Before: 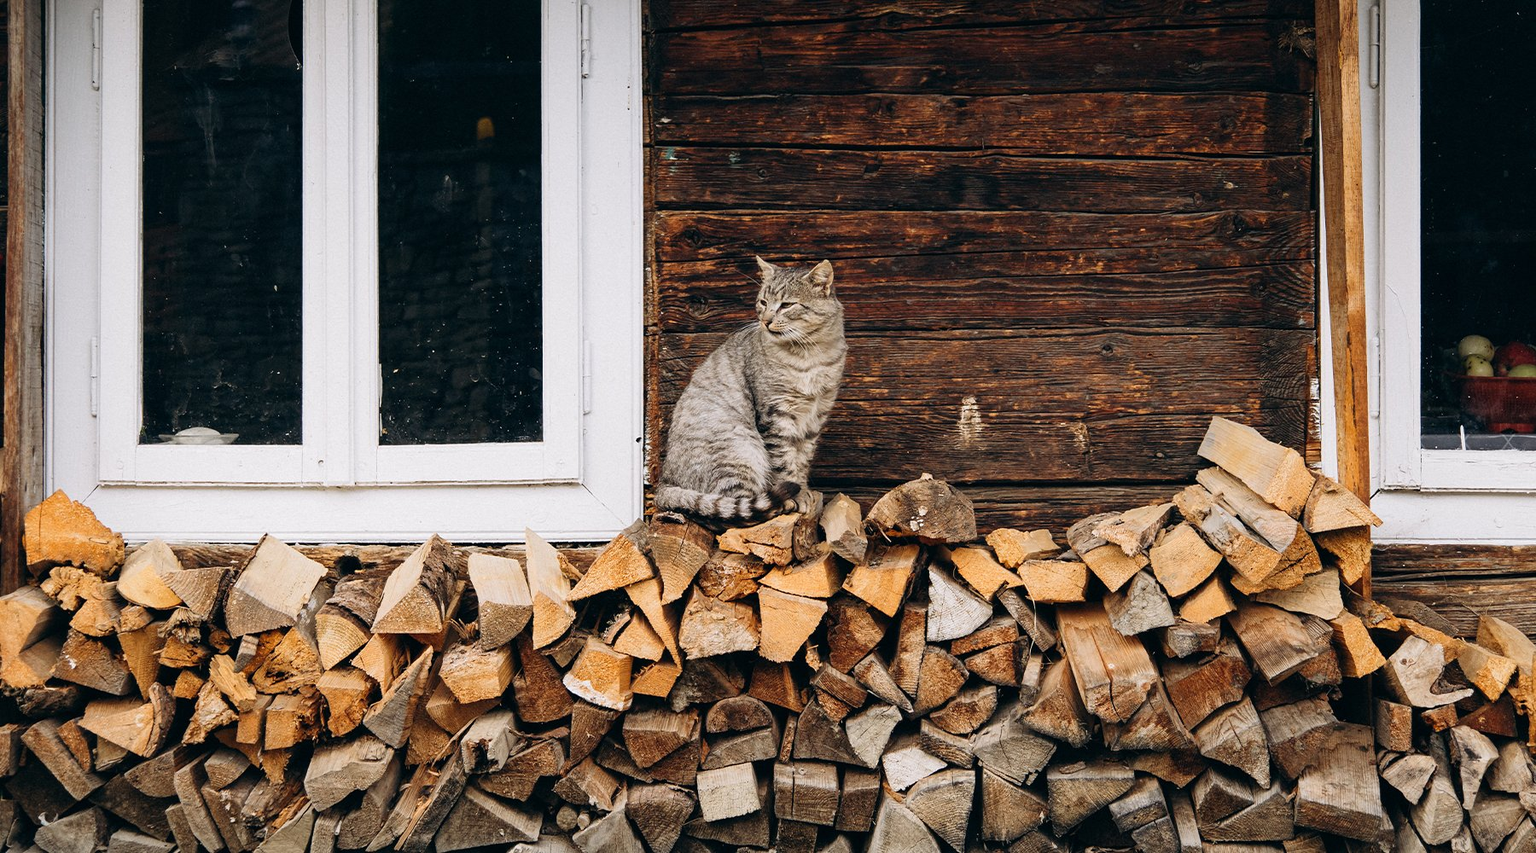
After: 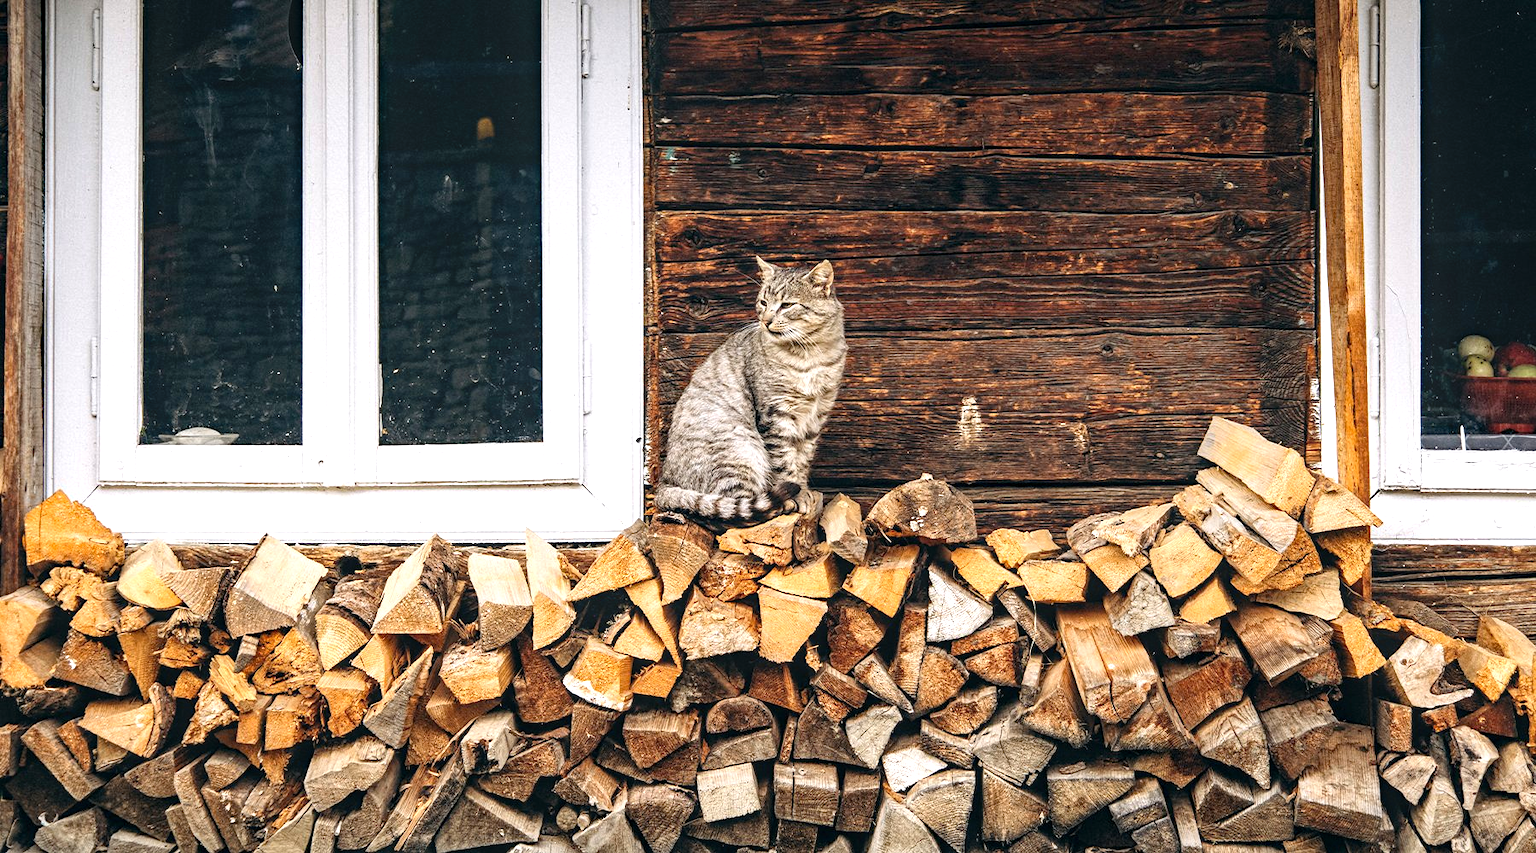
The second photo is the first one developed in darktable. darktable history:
exposure: black level correction 0, exposure 0.7 EV, compensate exposure bias true, compensate highlight preservation false
haze removal: compatibility mode true, adaptive false
local contrast: on, module defaults
